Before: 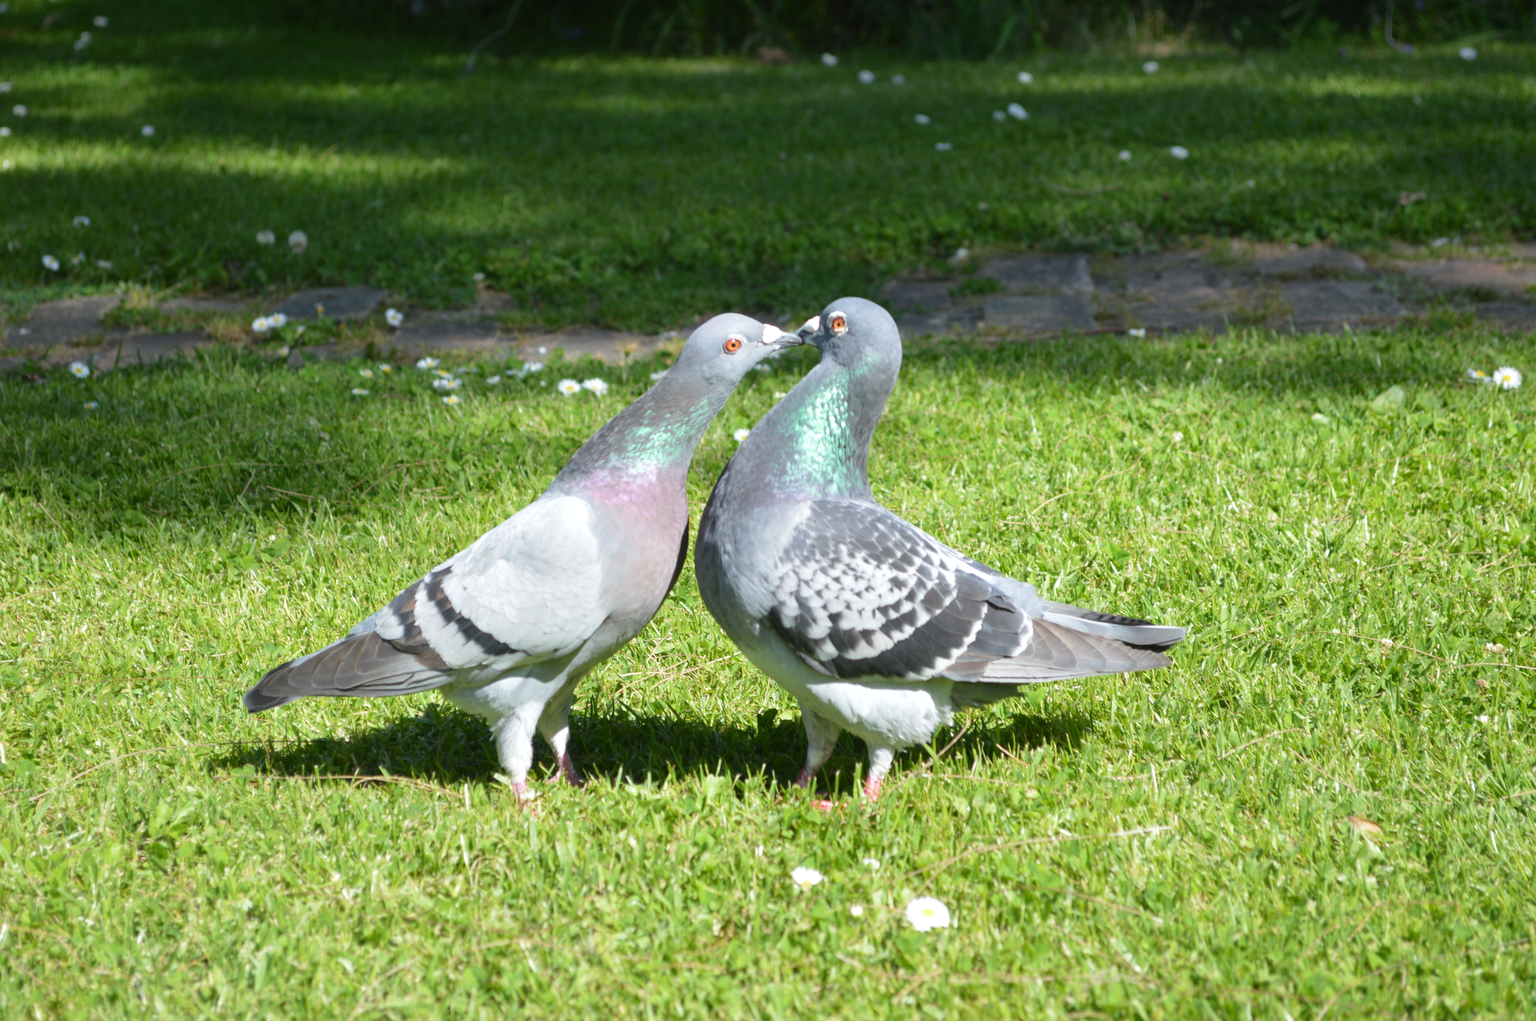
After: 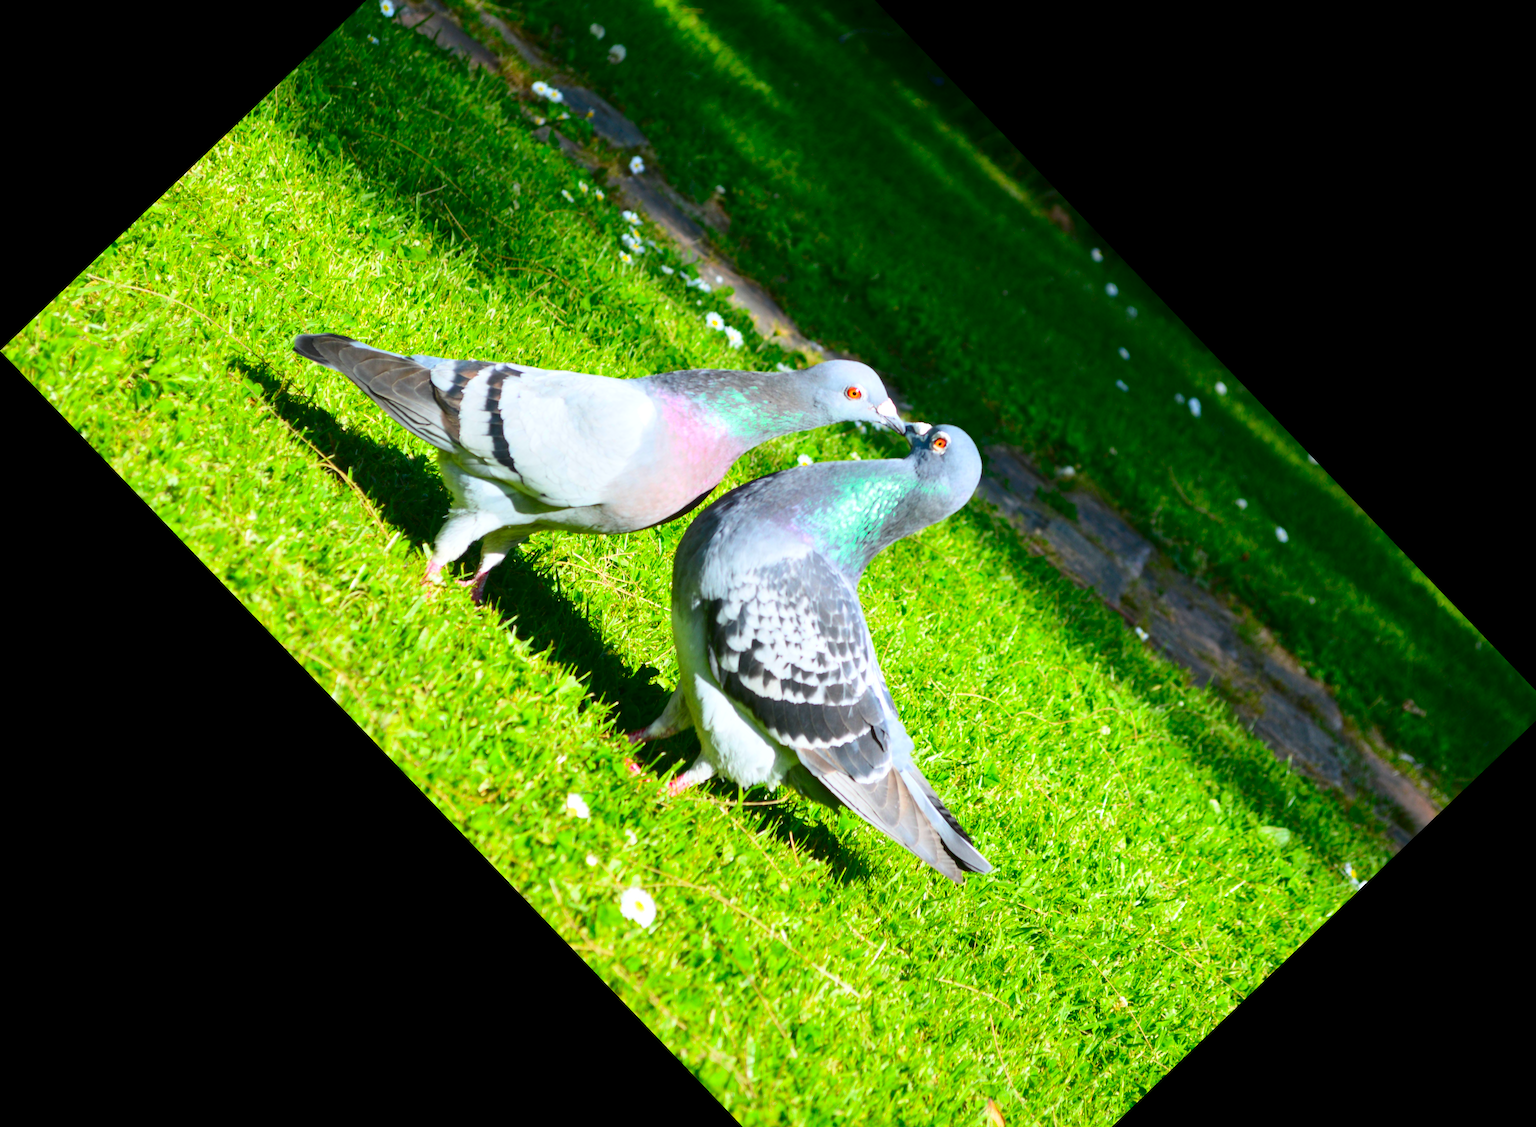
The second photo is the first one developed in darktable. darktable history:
contrast brightness saturation: contrast 0.26, brightness 0.02, saturation 0.87
rotate and perspective: rotation -4.57°, crop left 0.054, crop right 0.944, crop top 0.087, crop bottom 0.914
crop and rotate: angle -46.26°, top 16.234%, right 0.912%, bottom 11.704%
